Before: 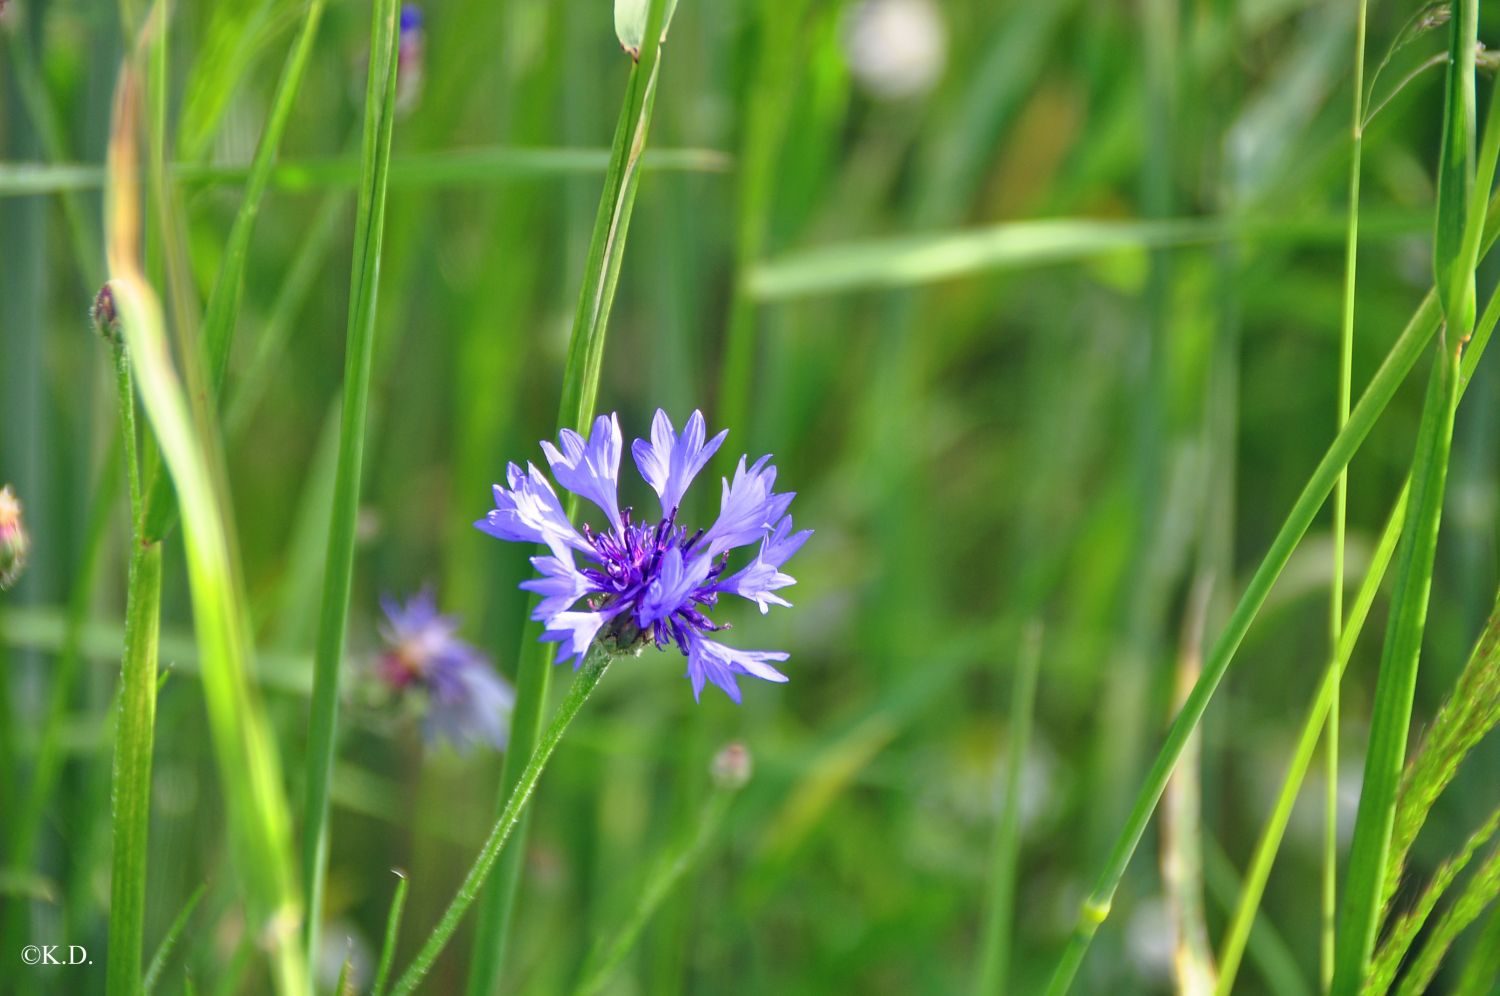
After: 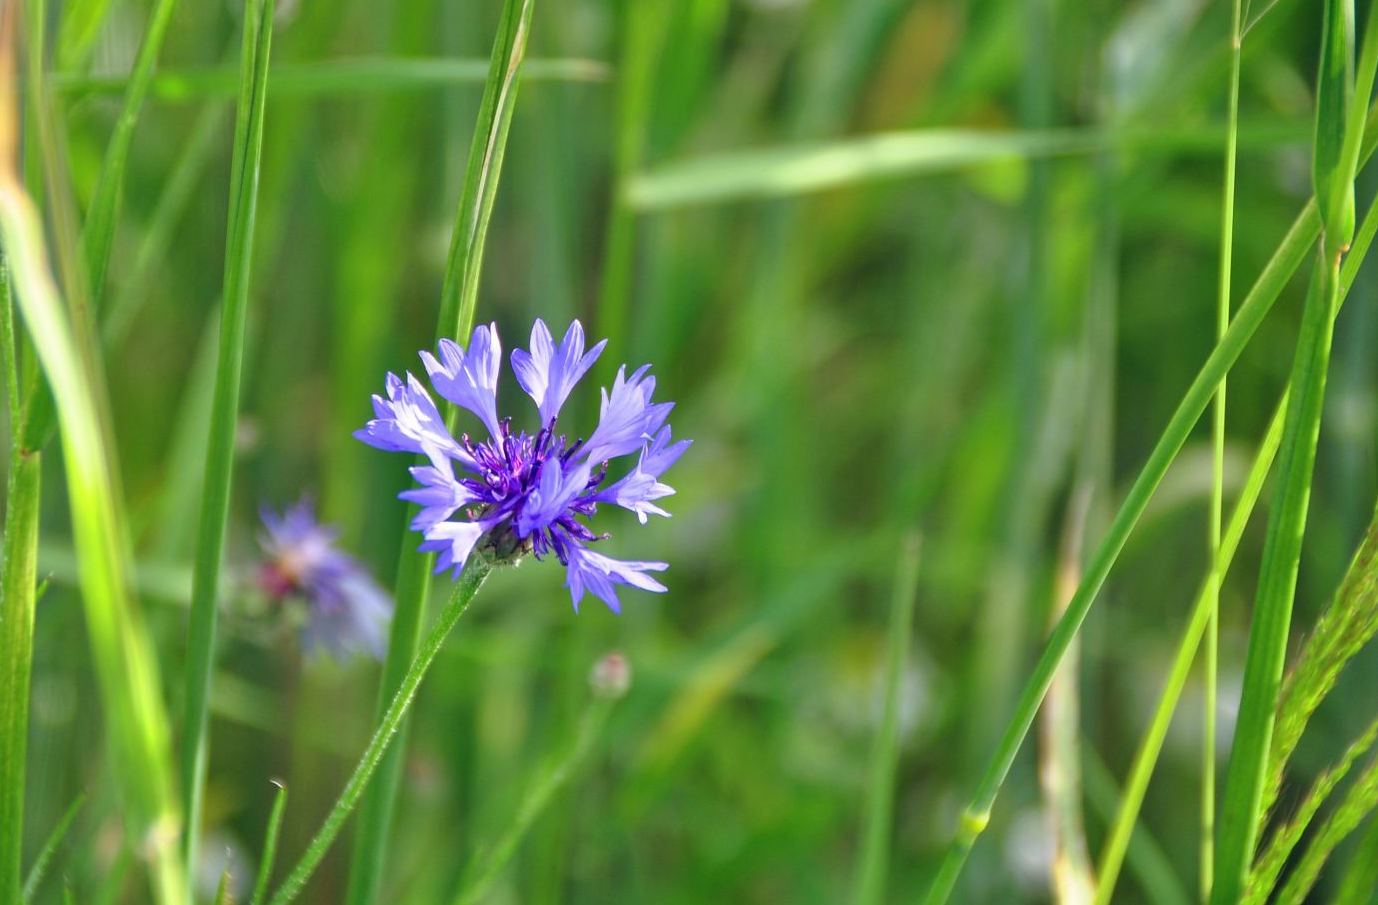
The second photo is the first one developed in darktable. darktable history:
crop and rotate: left 8.083%, top 9.07%
